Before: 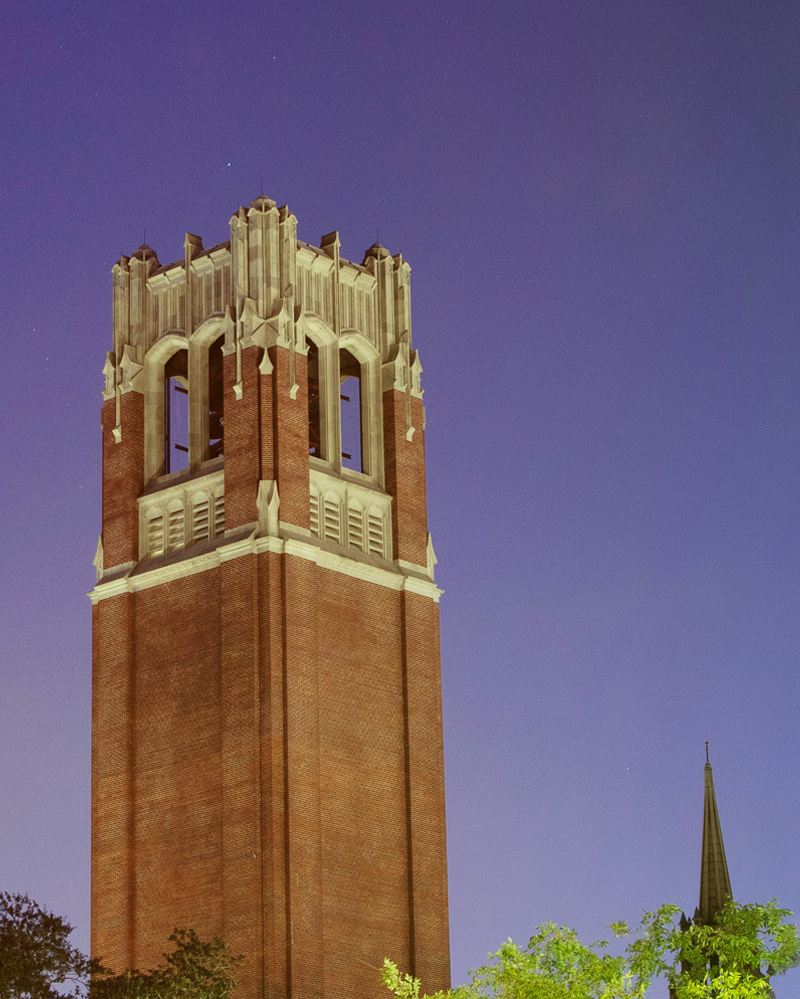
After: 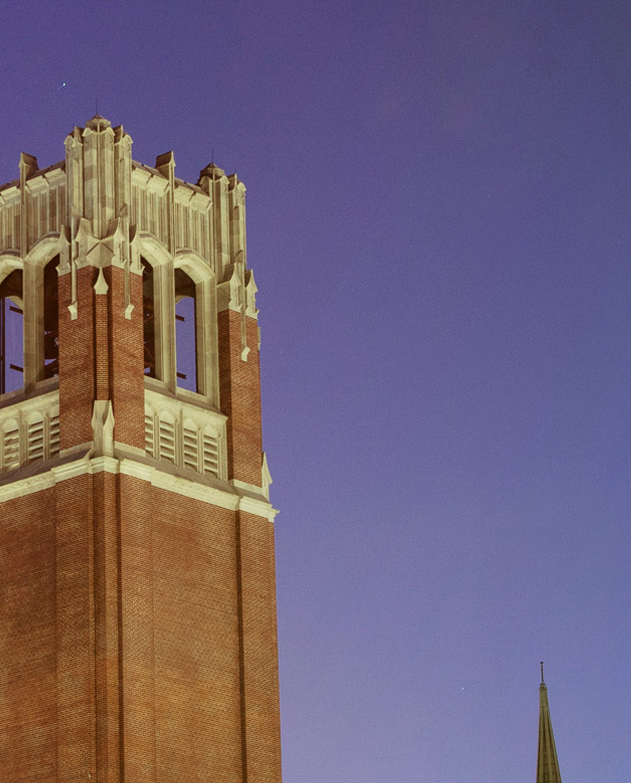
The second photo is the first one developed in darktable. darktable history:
crop and rotate: left 20.709%, top 8.1%, right 0.416%, bottom 13.464%
